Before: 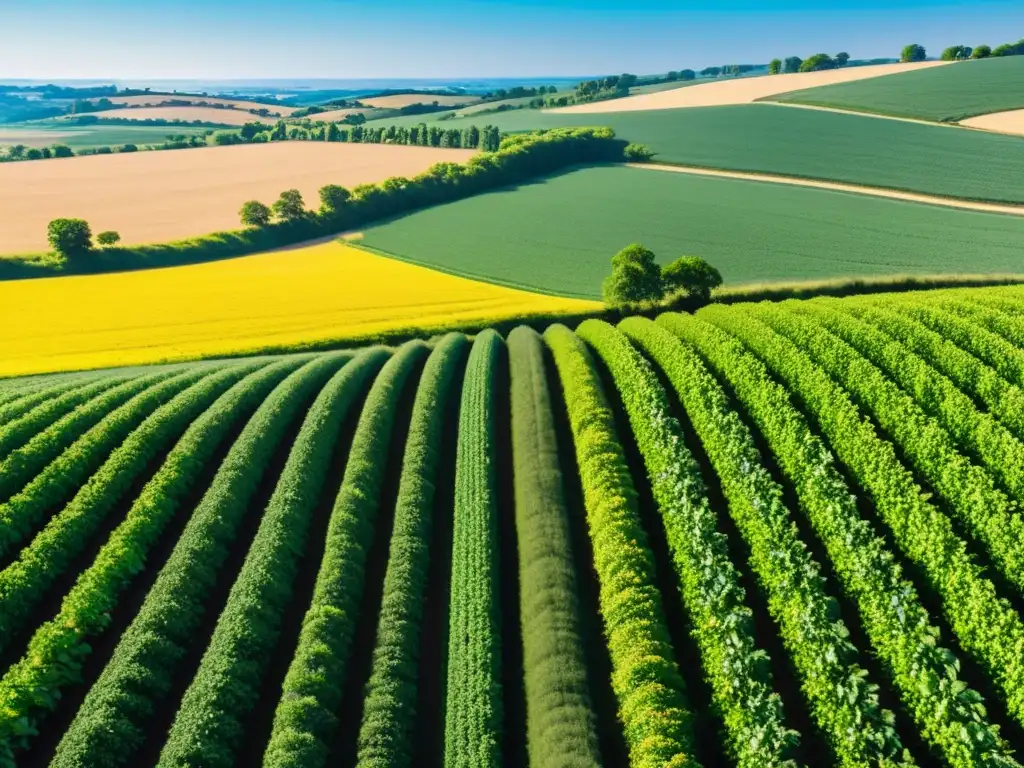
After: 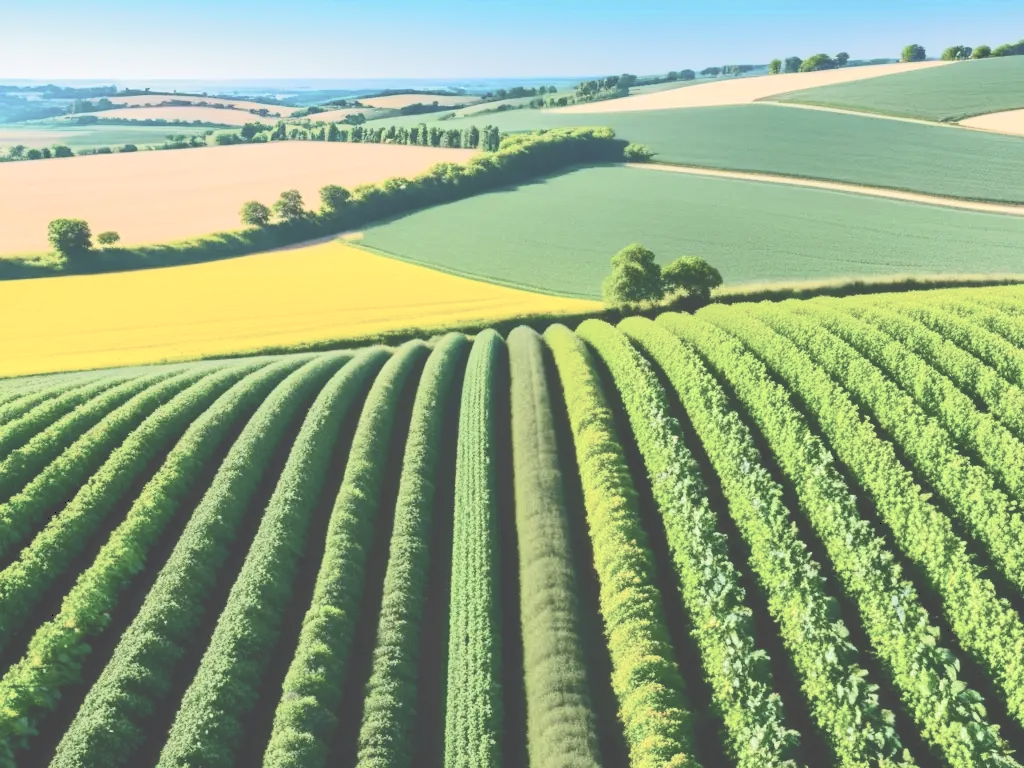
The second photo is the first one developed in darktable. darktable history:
tone curve: curves: ch0 [(0, 0) (0.003, 0.275) (0.011, 0.288) (0.025, 0.309) (0.044, 0.326) (0.069, 0.346) (0.1, 0.37) (0.136, 0.396) (0.177, 0.432) (0.224, 0.473) (0.277, 0.516) (0.335, 0.566) (0.399, 0.611) (0.468, 0.661) (0.543, 0.711) (0.623, 0.761) (0.709, 0.817) (0.801, 0.867) (0.898, 0.911) (1, 1)], color space Lab, independent channels, preserve colors none
contrast brightness saturation: contrast 0.252, saturation -0.306
